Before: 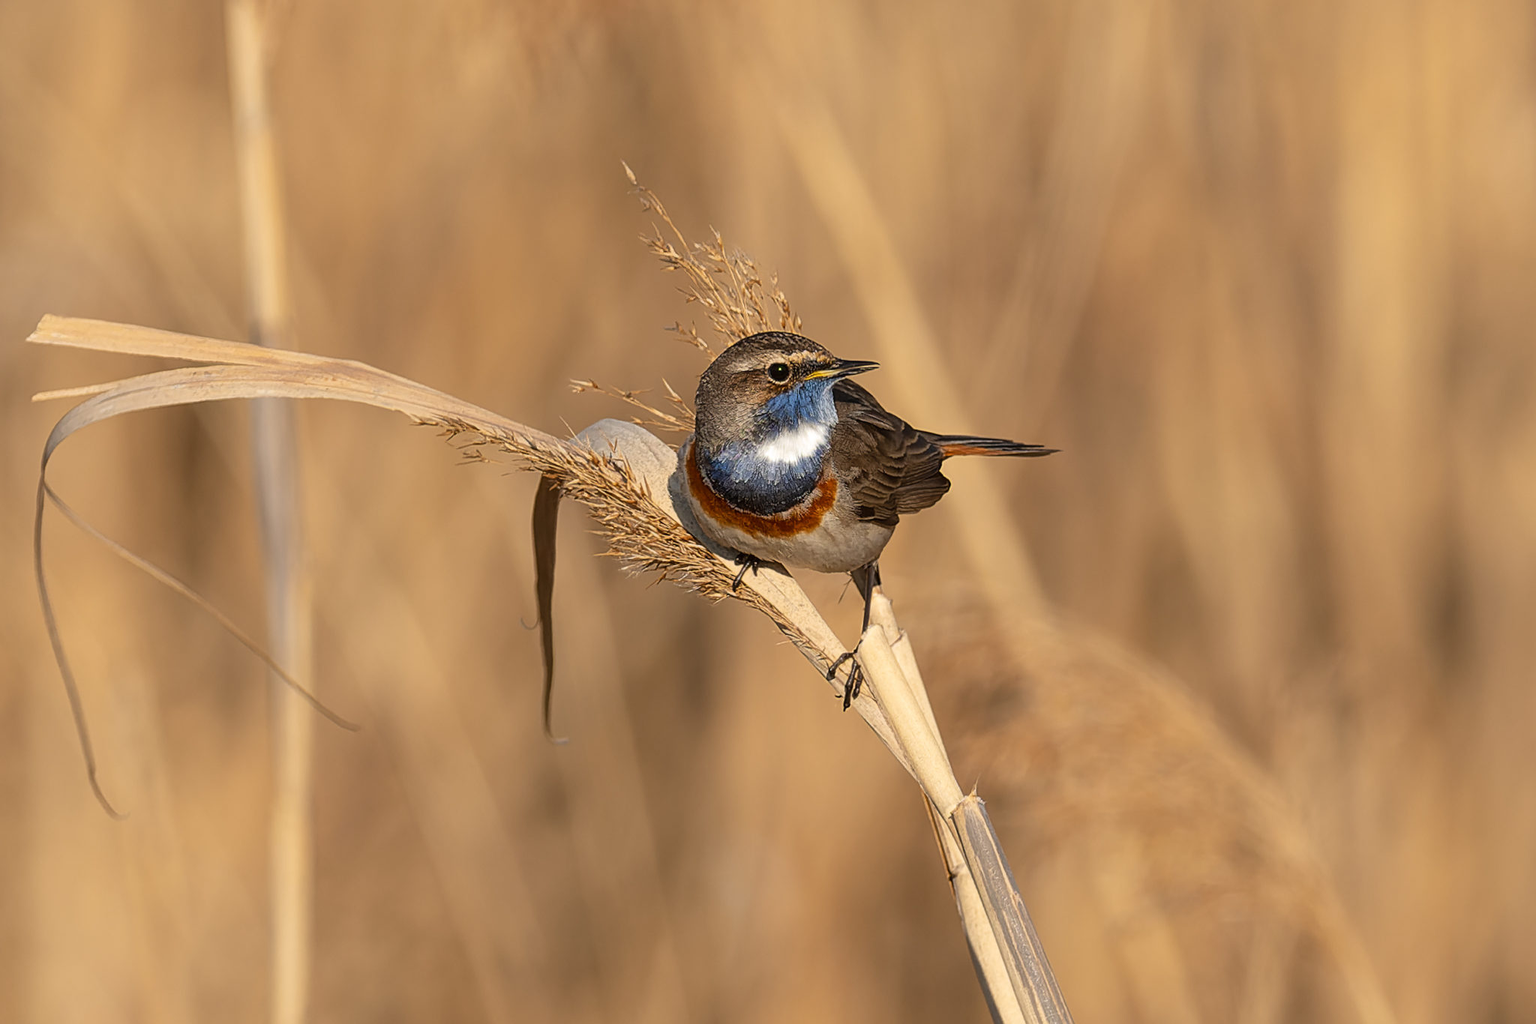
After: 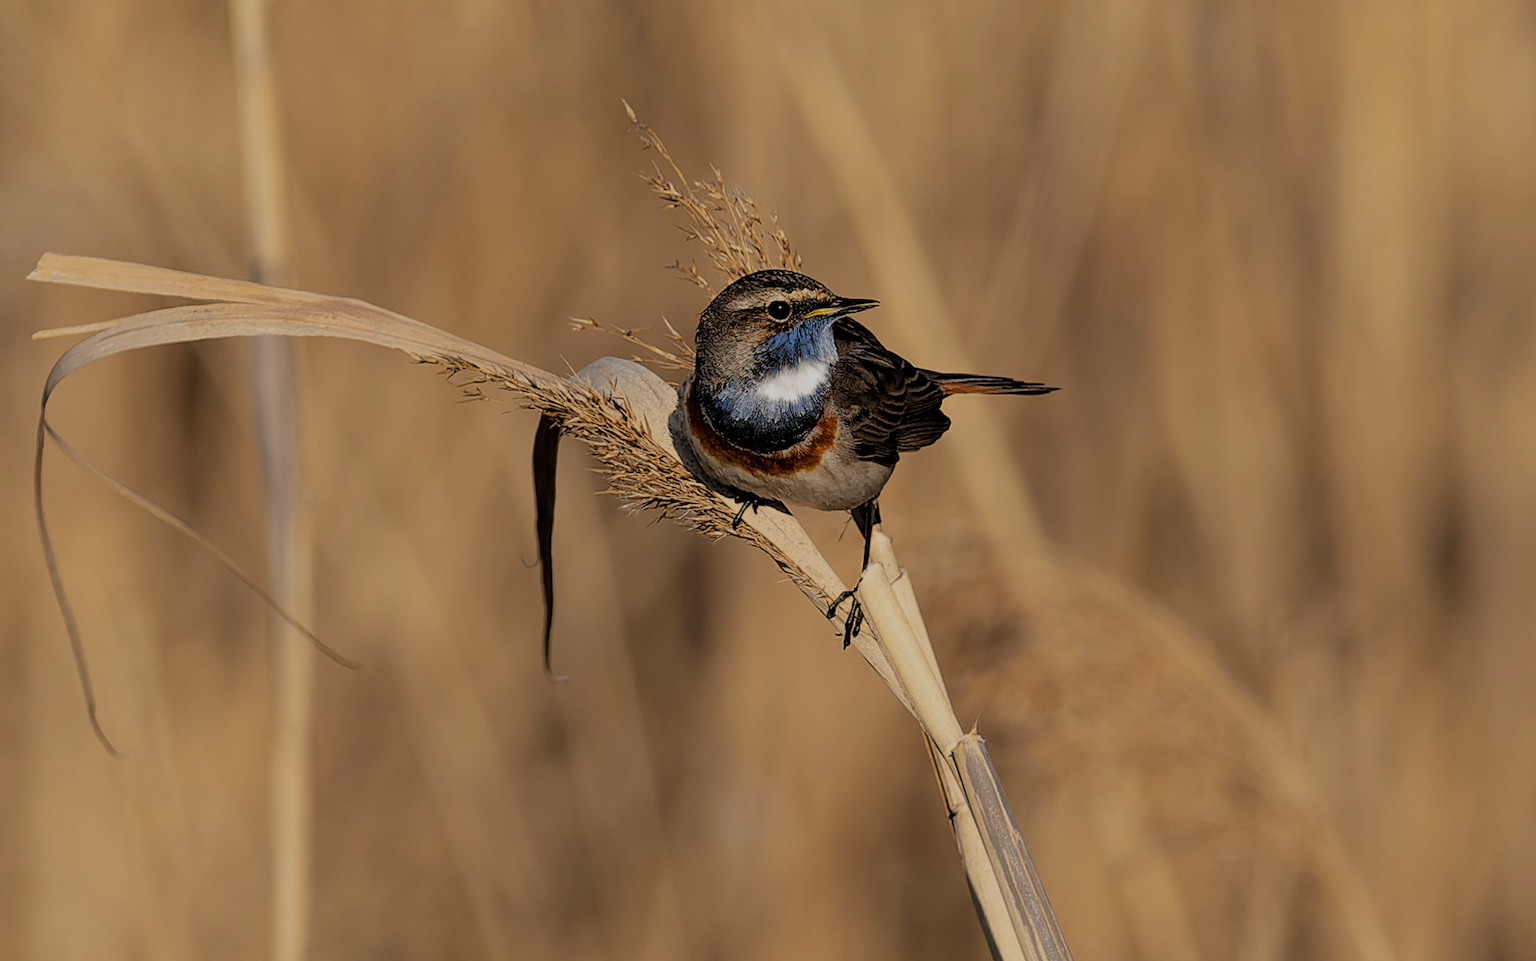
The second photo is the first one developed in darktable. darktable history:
filmic rgb: black relative exposure -3.81 EV, white relative exposure 3.48 EV, hardness 2.56, contrast 1.102
exposure: black level correction -0.003, exposure 0.037 EV, compensate exposure bias true, compensate highlight preservation false
crop and rotate: top 6.077%
